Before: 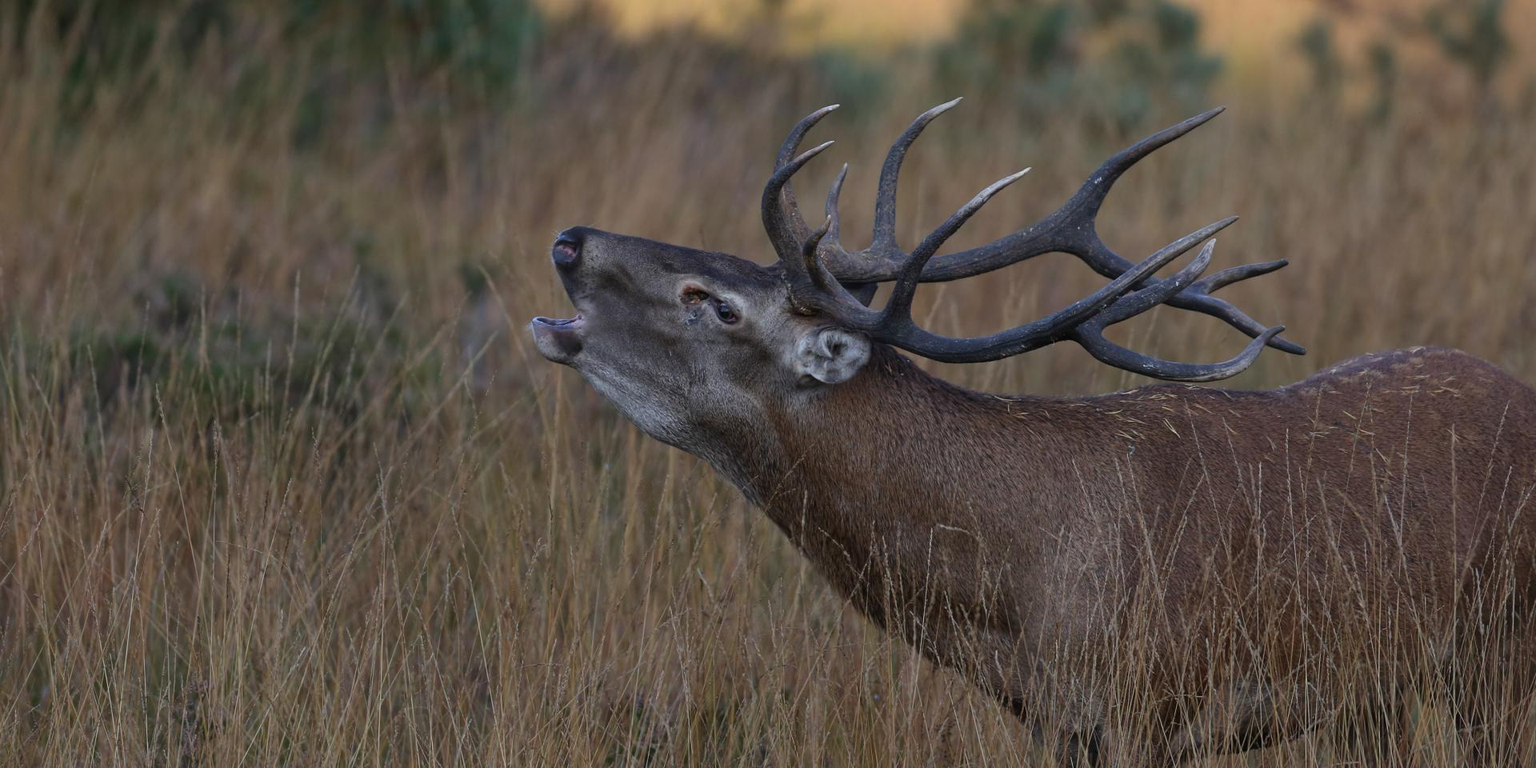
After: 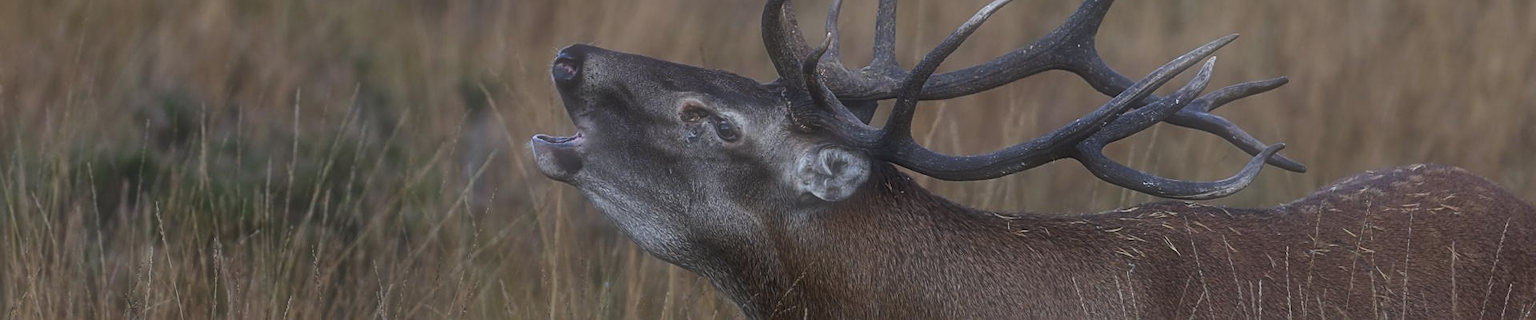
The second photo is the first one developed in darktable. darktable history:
sharpen: amount 0.478
crop and rotate: top 23.84%, bottom 34.294%
local contrast: highlights 83%, shadows 81%
soften: size 60.24%, saturation 65.46%, brightness 0.506 EV, mix 25.7%
